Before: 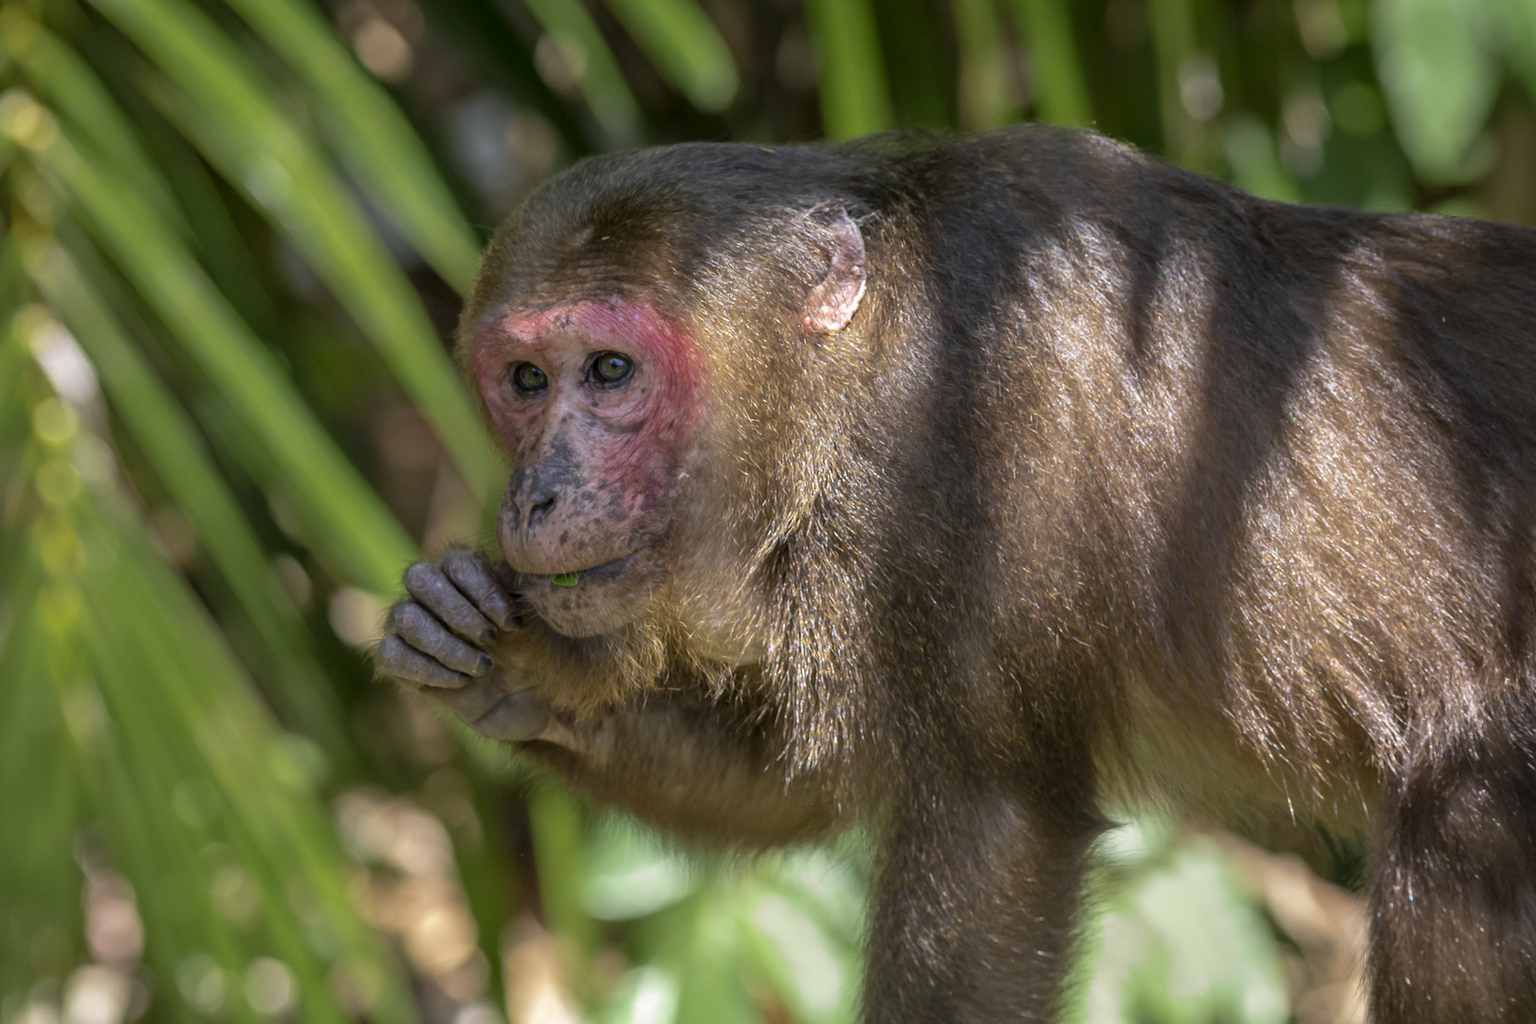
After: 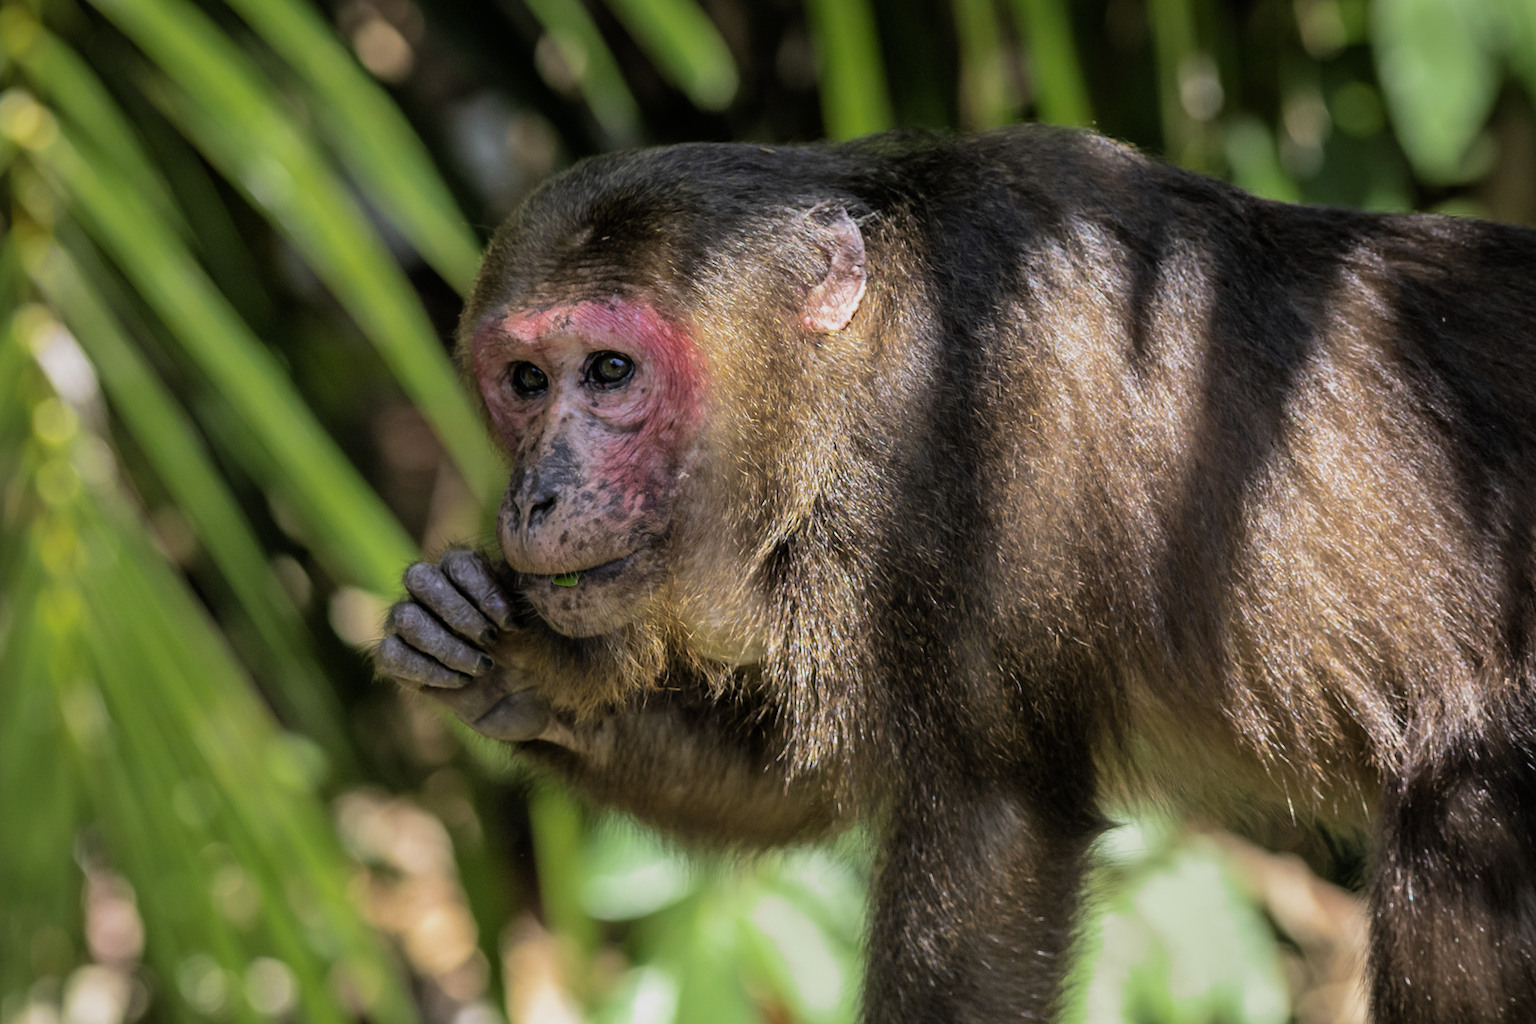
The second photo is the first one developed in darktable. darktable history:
filmic rgb: black relative exposure -5 EV, hardness 2.88, contrast 1.3, highlights saturation mix -30%
contrast brightness saturation: saturation 0.18
exposure: black level correction -0.008, exposure 0.067 EV, compensate highlight preservation false
